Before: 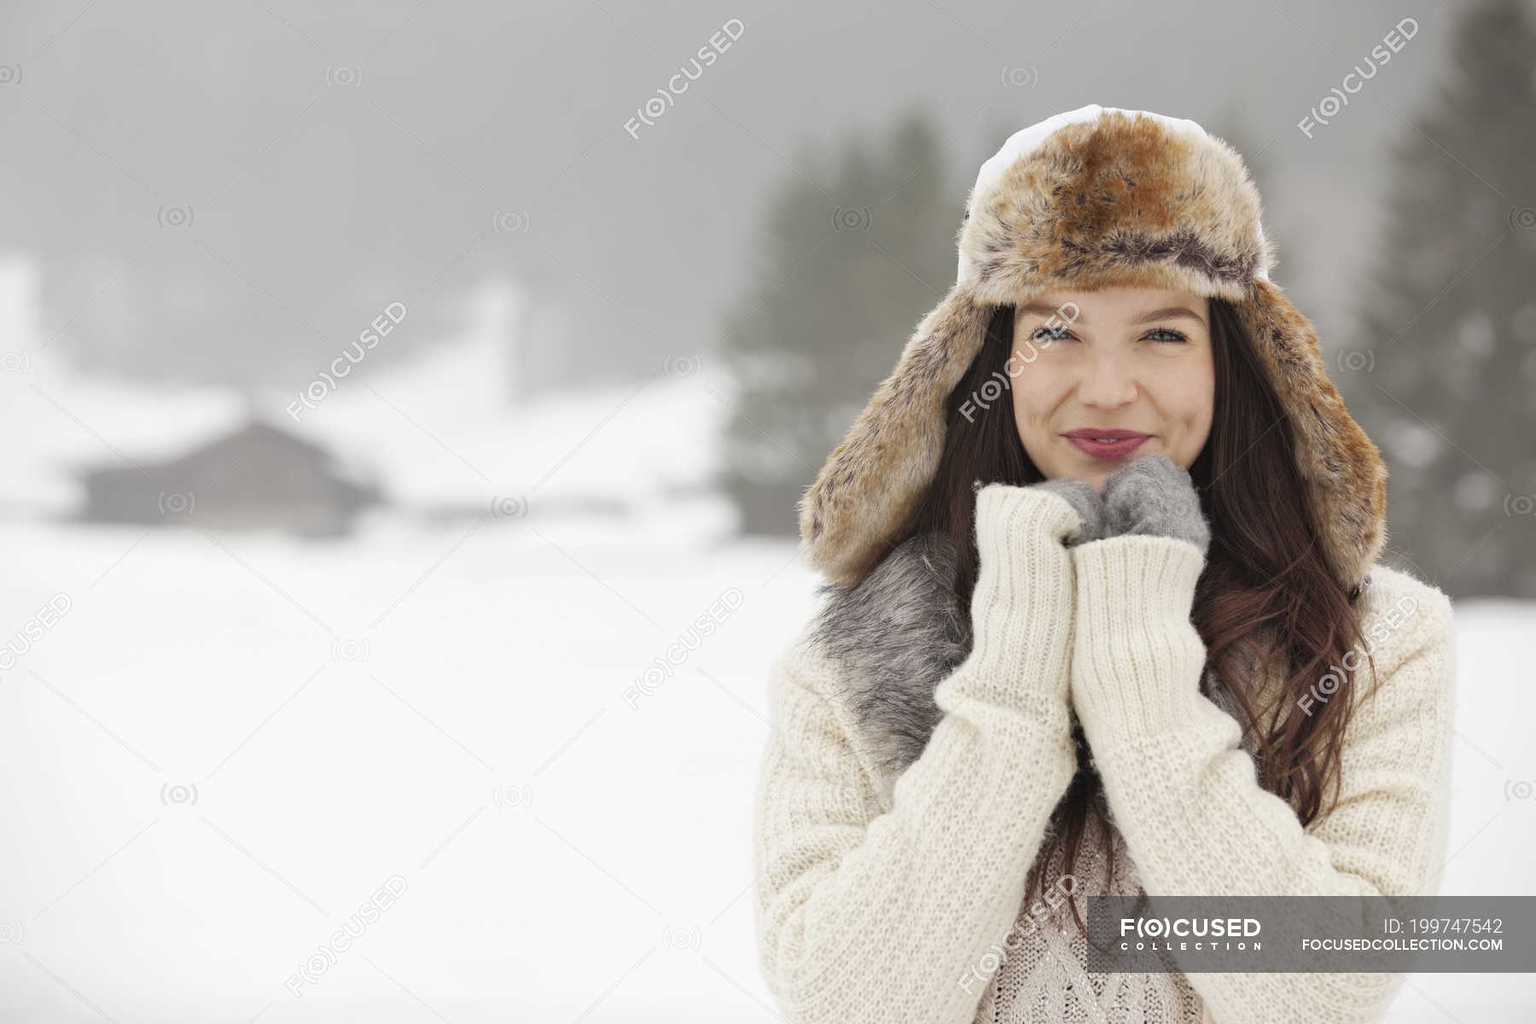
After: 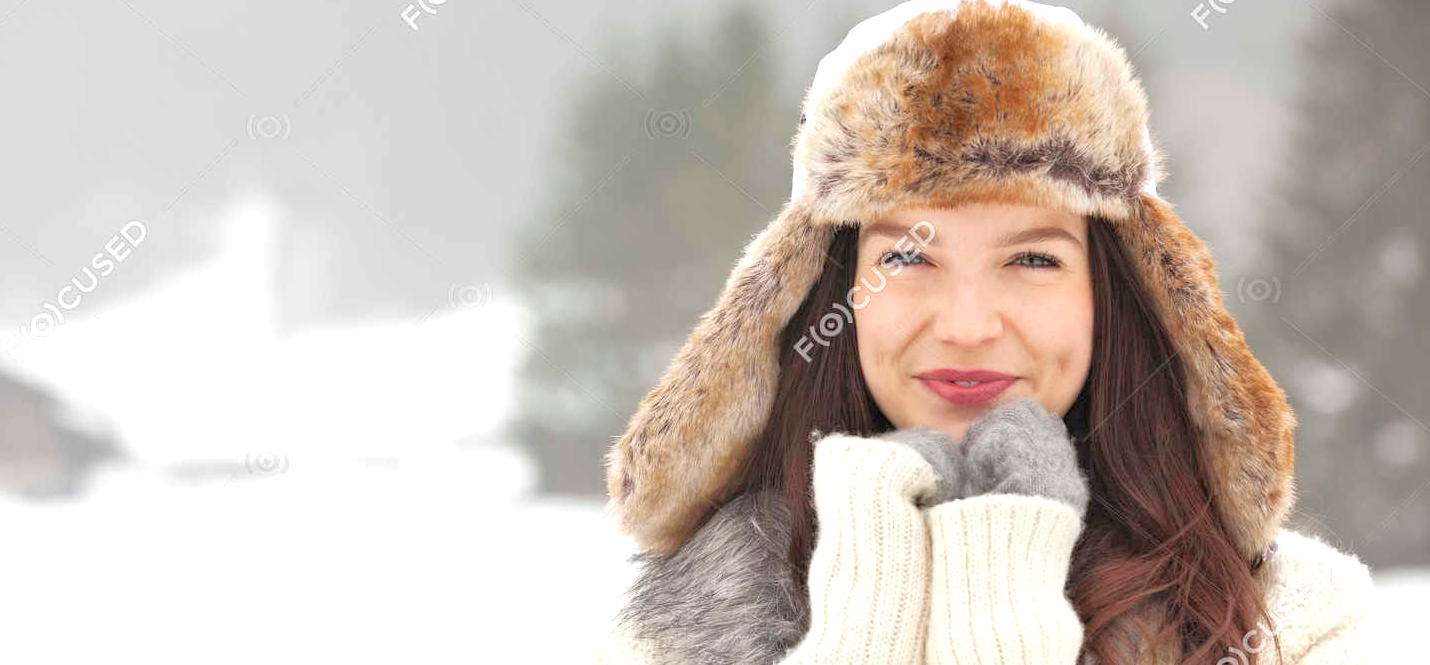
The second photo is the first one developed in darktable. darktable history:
tone equalizer: -7 EV 0.158 EV, -6 EV 0.64 EV, -5 EV 1.14 EV, -4 EV 1.34 EV, -3 EV 1.12 EV, -2 EV 0.6 EV, -1 EV 0.16 EV, smoothing diameter 24.79%, edges refinement/feathering 14.98, preserve details guided filter
exposure: black level correction 0.001, exposure 0.499 EV, compensate exposure bias true, compensate highlight preservation false
crop: left 18.387%, top 11.098%, right 2.14%, bottom 33.449%
